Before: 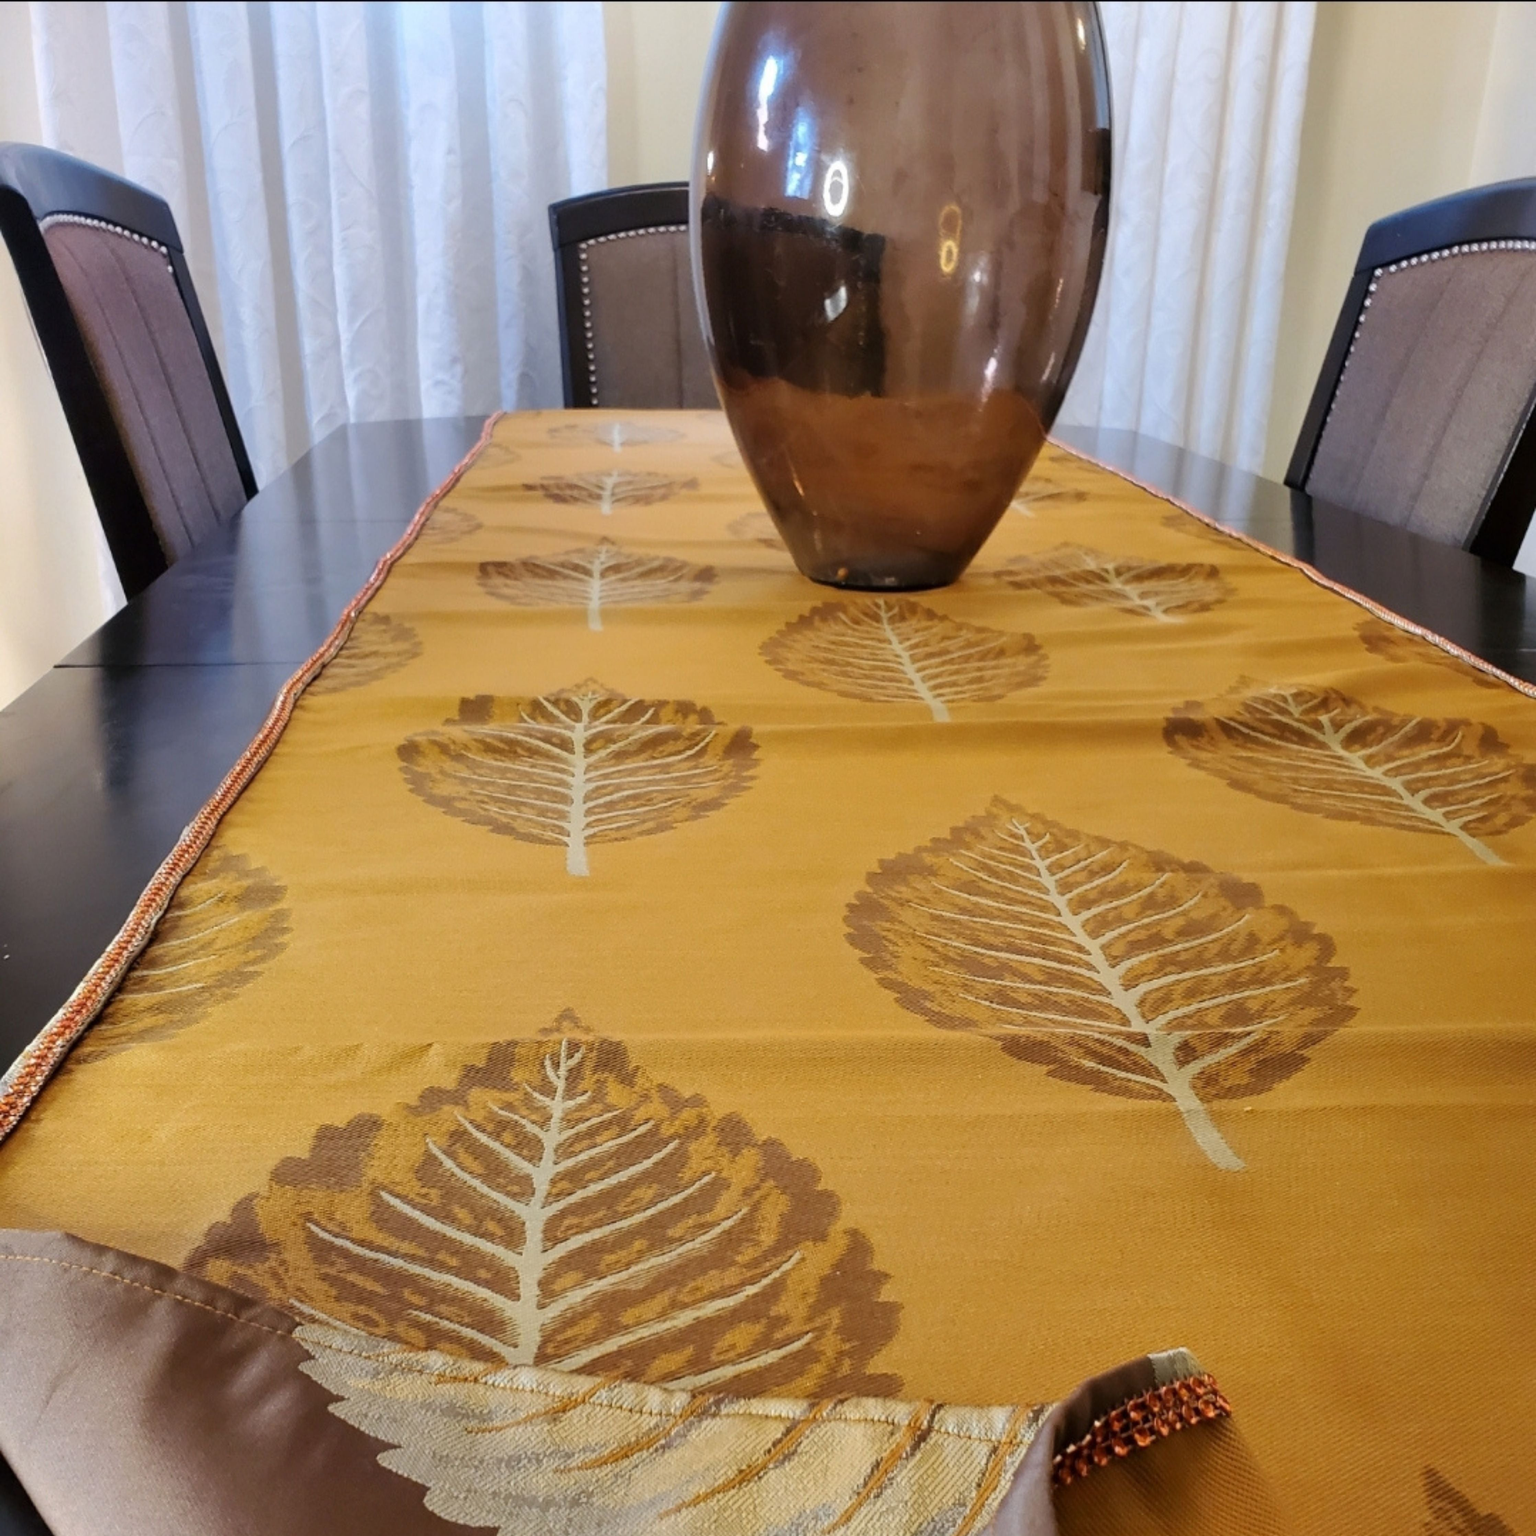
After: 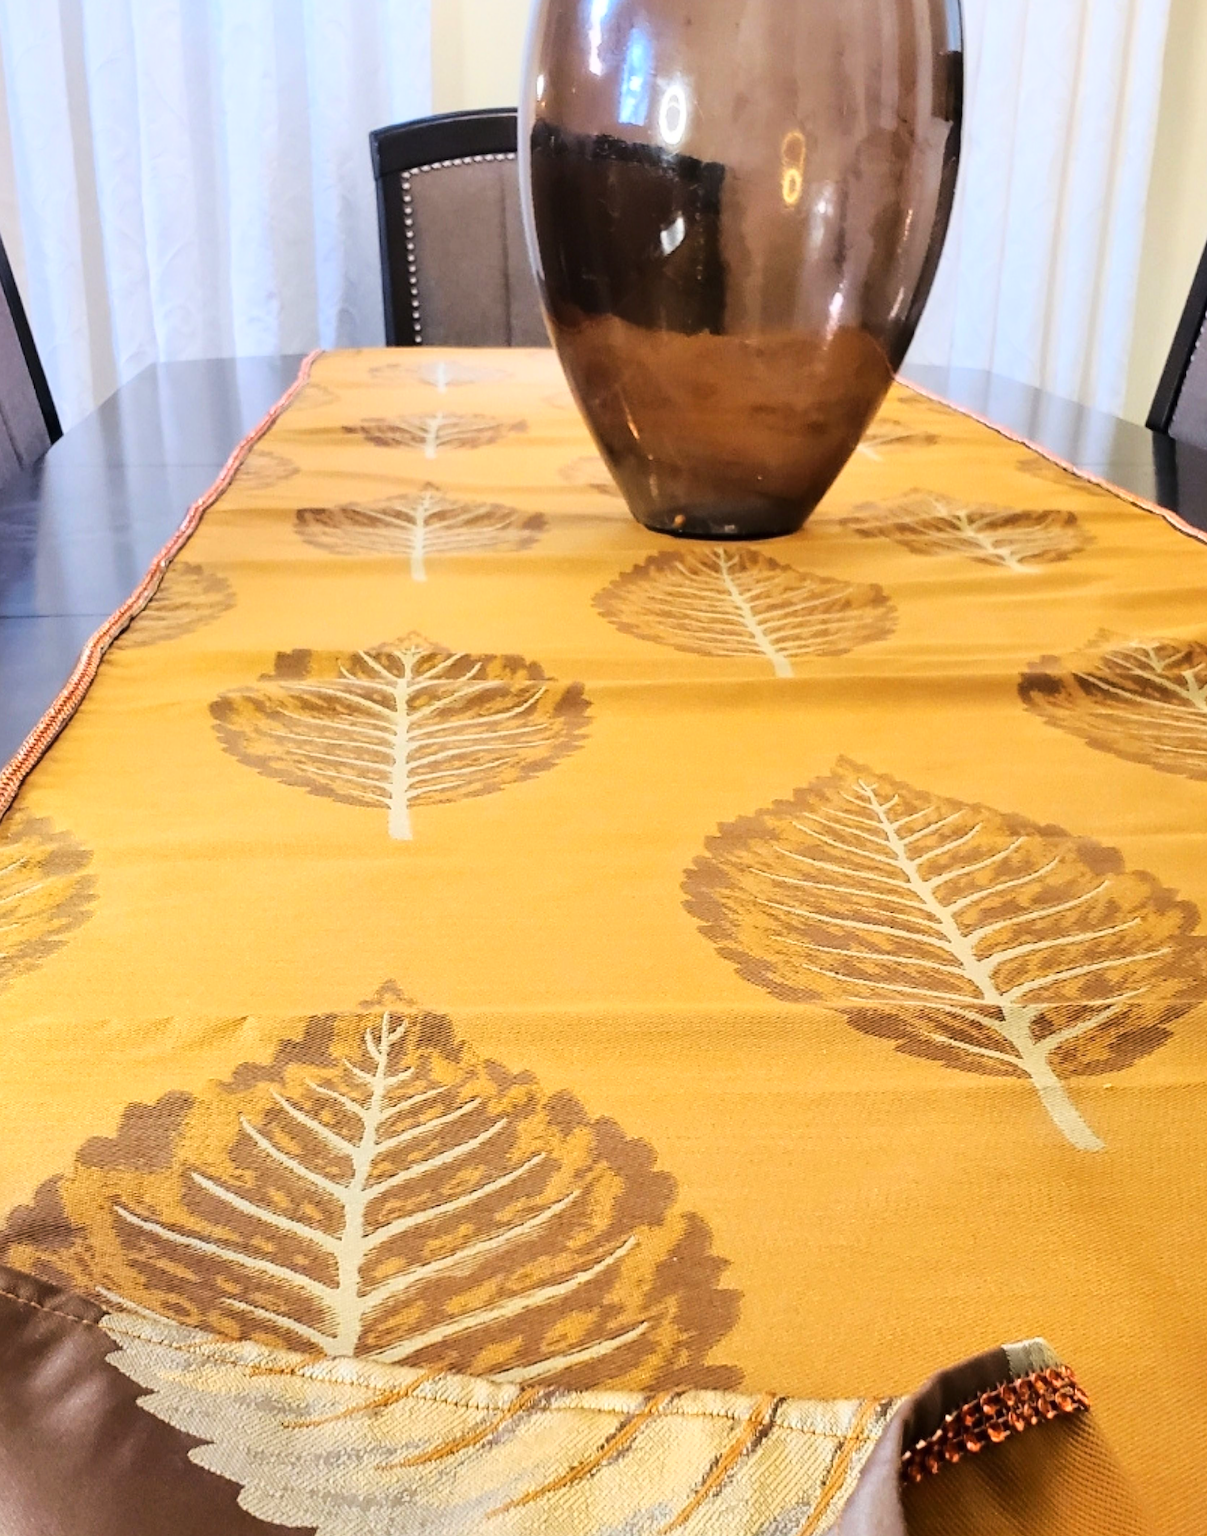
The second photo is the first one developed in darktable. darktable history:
sharpen: on, module defaults
base curve: curves: ch0 [(0, 0) (0.028, 0.03) (0.121, 0.232) (0.46, 0.748) (0.859, 0.968) (1, 1)], preserve colors average RGB
crop and rotate: left 12.958%, top 5.238%, right 12.533%
